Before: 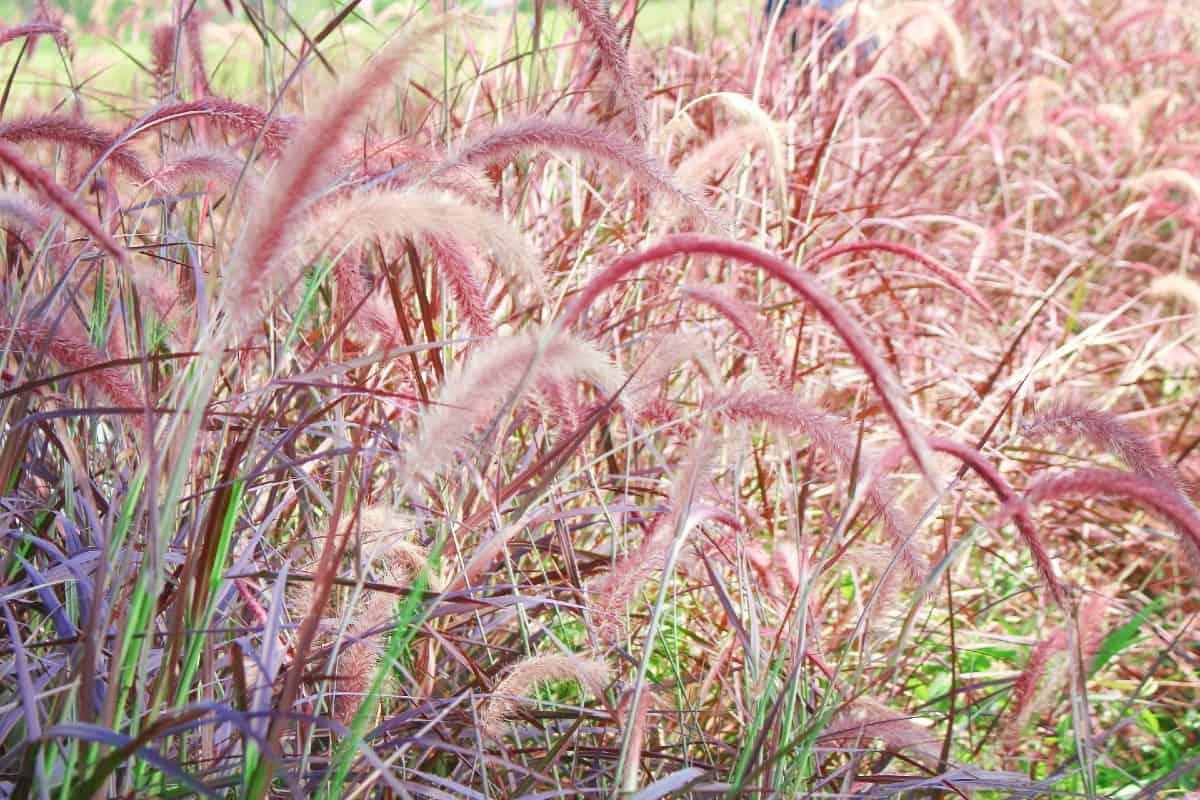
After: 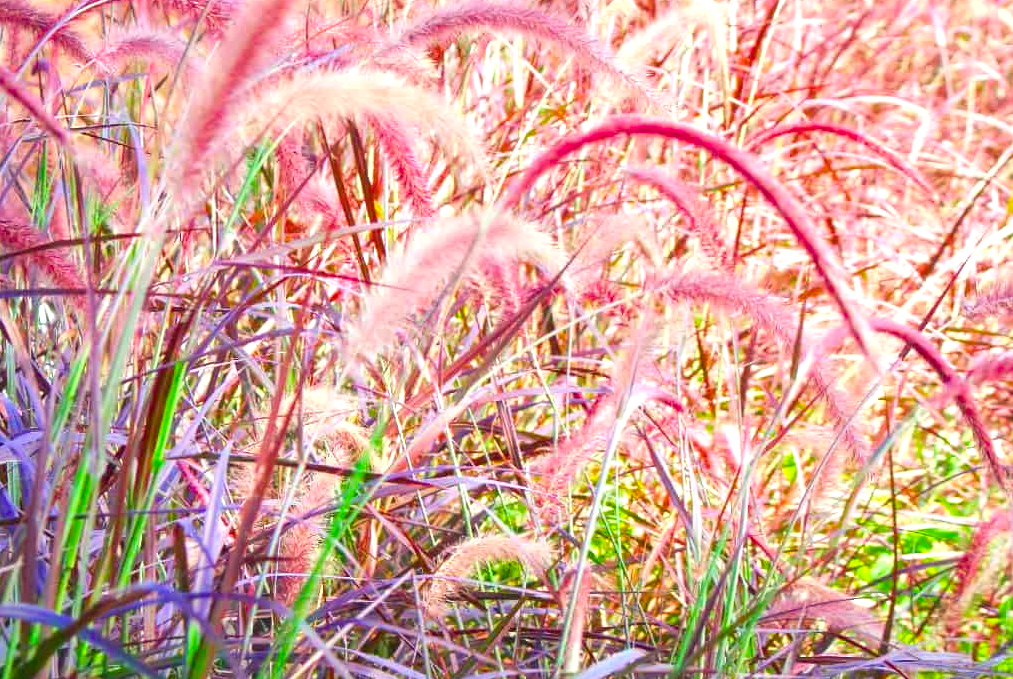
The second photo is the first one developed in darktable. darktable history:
color balance rgb: shadows lift › luminance -21.879%, shadows lift › chroma 6.696%, shadows lift › hue 272.07°, linear chroma grading › global chroma 19.744%, perceptual saturation grading › global saturation 36.46%
crop and rotate: left 4.866%, top 15.017%, right 10.7%
exposure: black level correction 0, exposure 0.499 EV, compensate highlight preservation false
